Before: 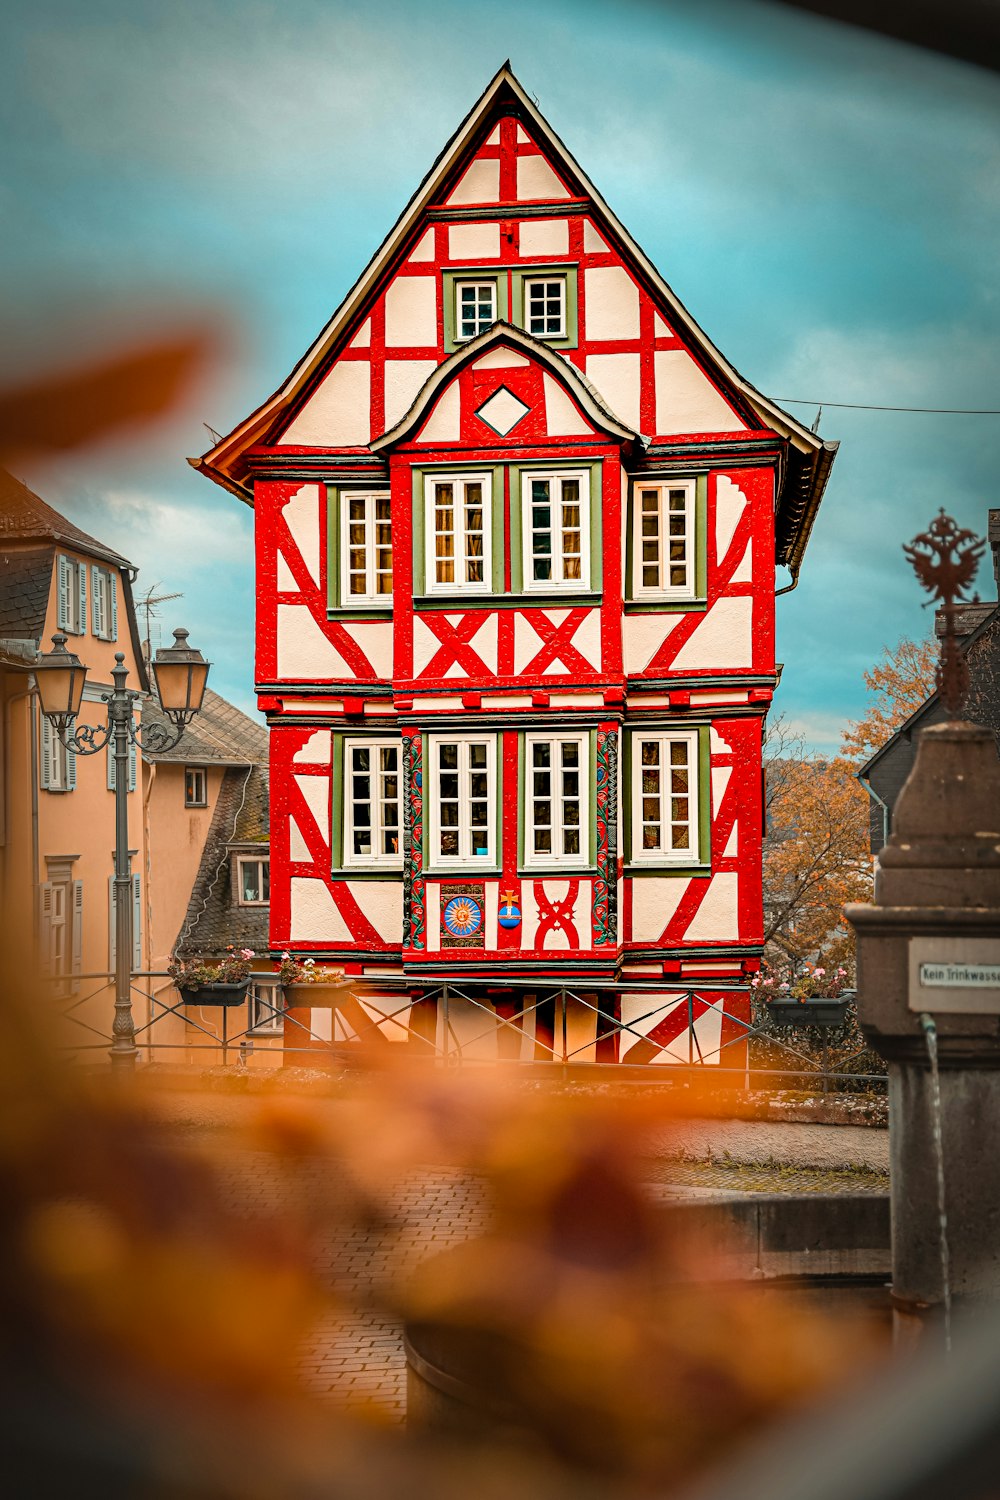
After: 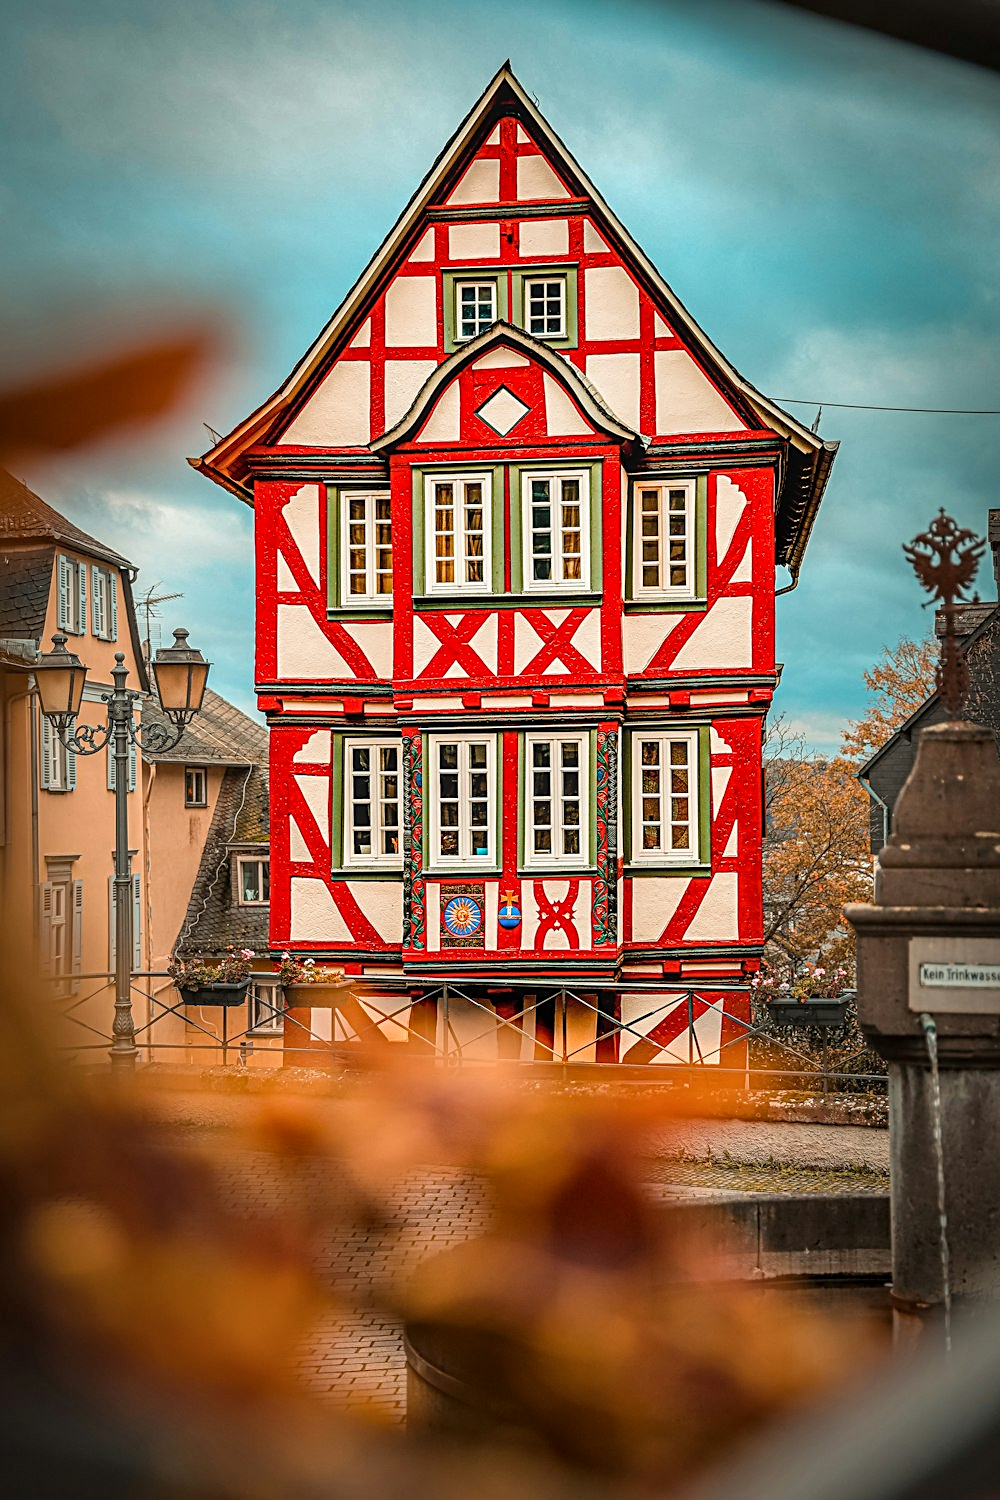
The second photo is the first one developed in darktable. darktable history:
local contrast: on, module defaults
shadows and highlights: shadows 29.8, highlights -30.28, low approximation 0.01, soften with gaussian
sharpen: on, module defaults
